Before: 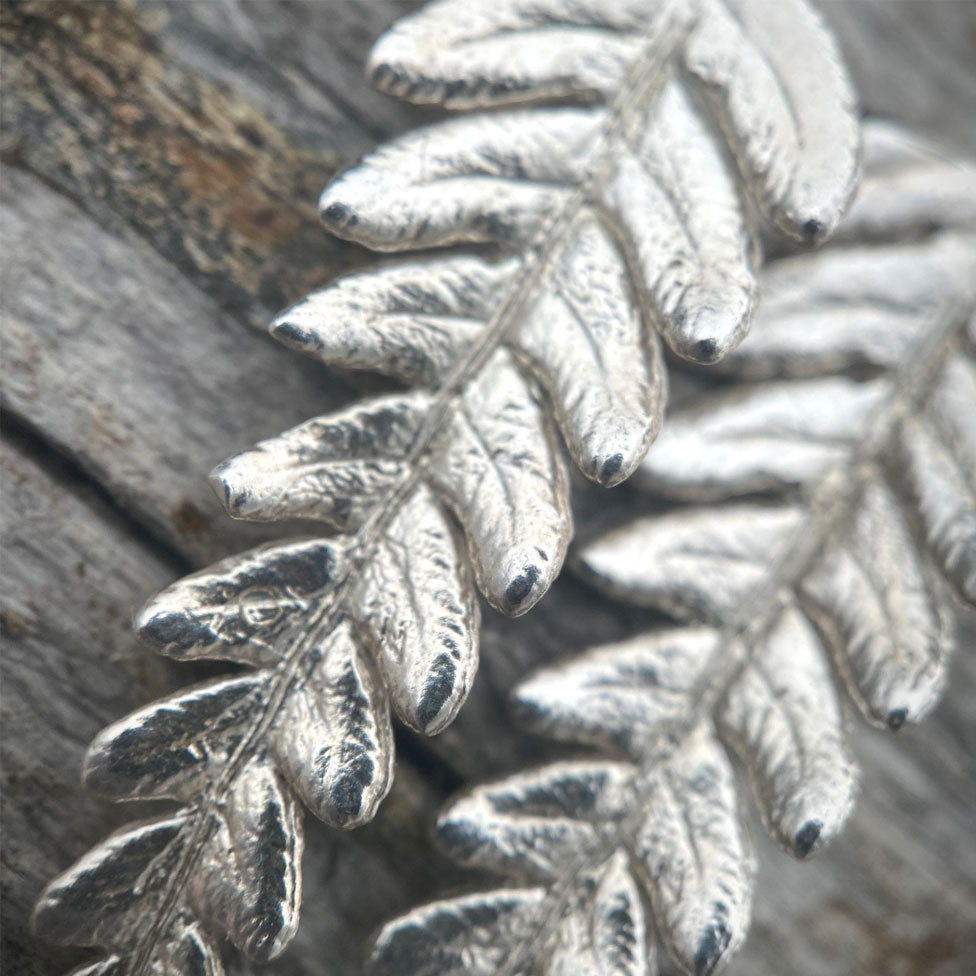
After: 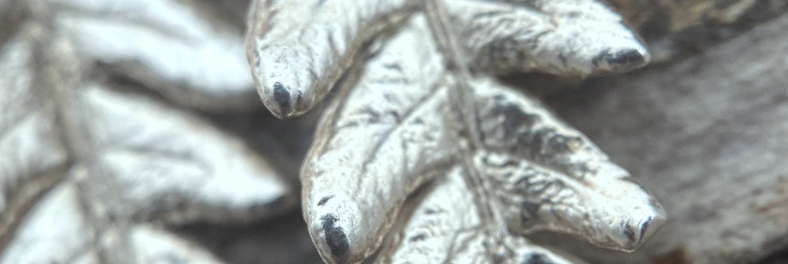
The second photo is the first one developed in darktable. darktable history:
color correction: highlights a* -4.98, highlights b* -3.76, shadows a* 3.83, shadows b* 4.08
crop and rotate: angle 16.12°, top 30.835%, bottom 35.653%
